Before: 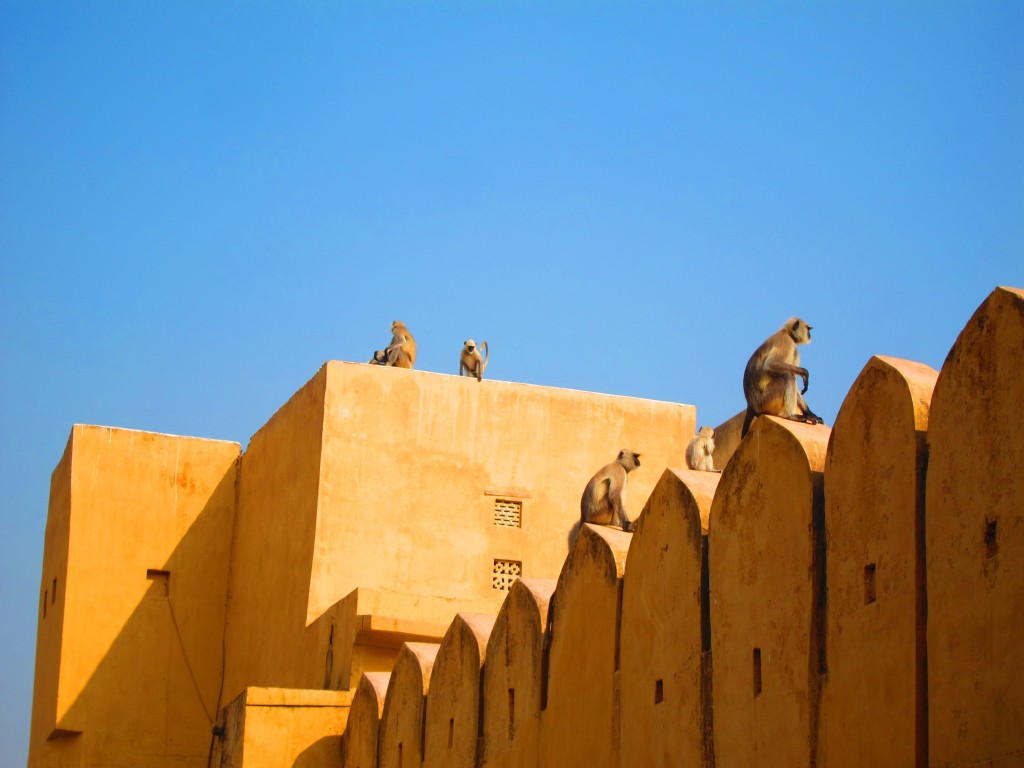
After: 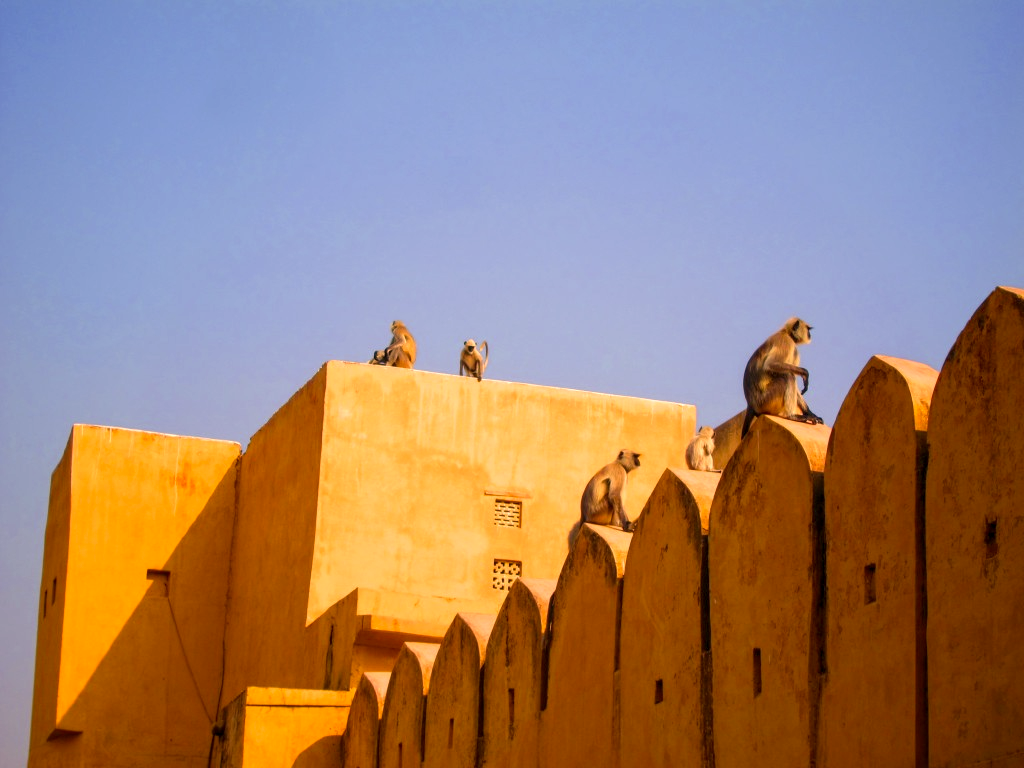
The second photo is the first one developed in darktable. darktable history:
local contrast: detail 130%
color correction: highlights a* 17.88, highlights b* 18.79
